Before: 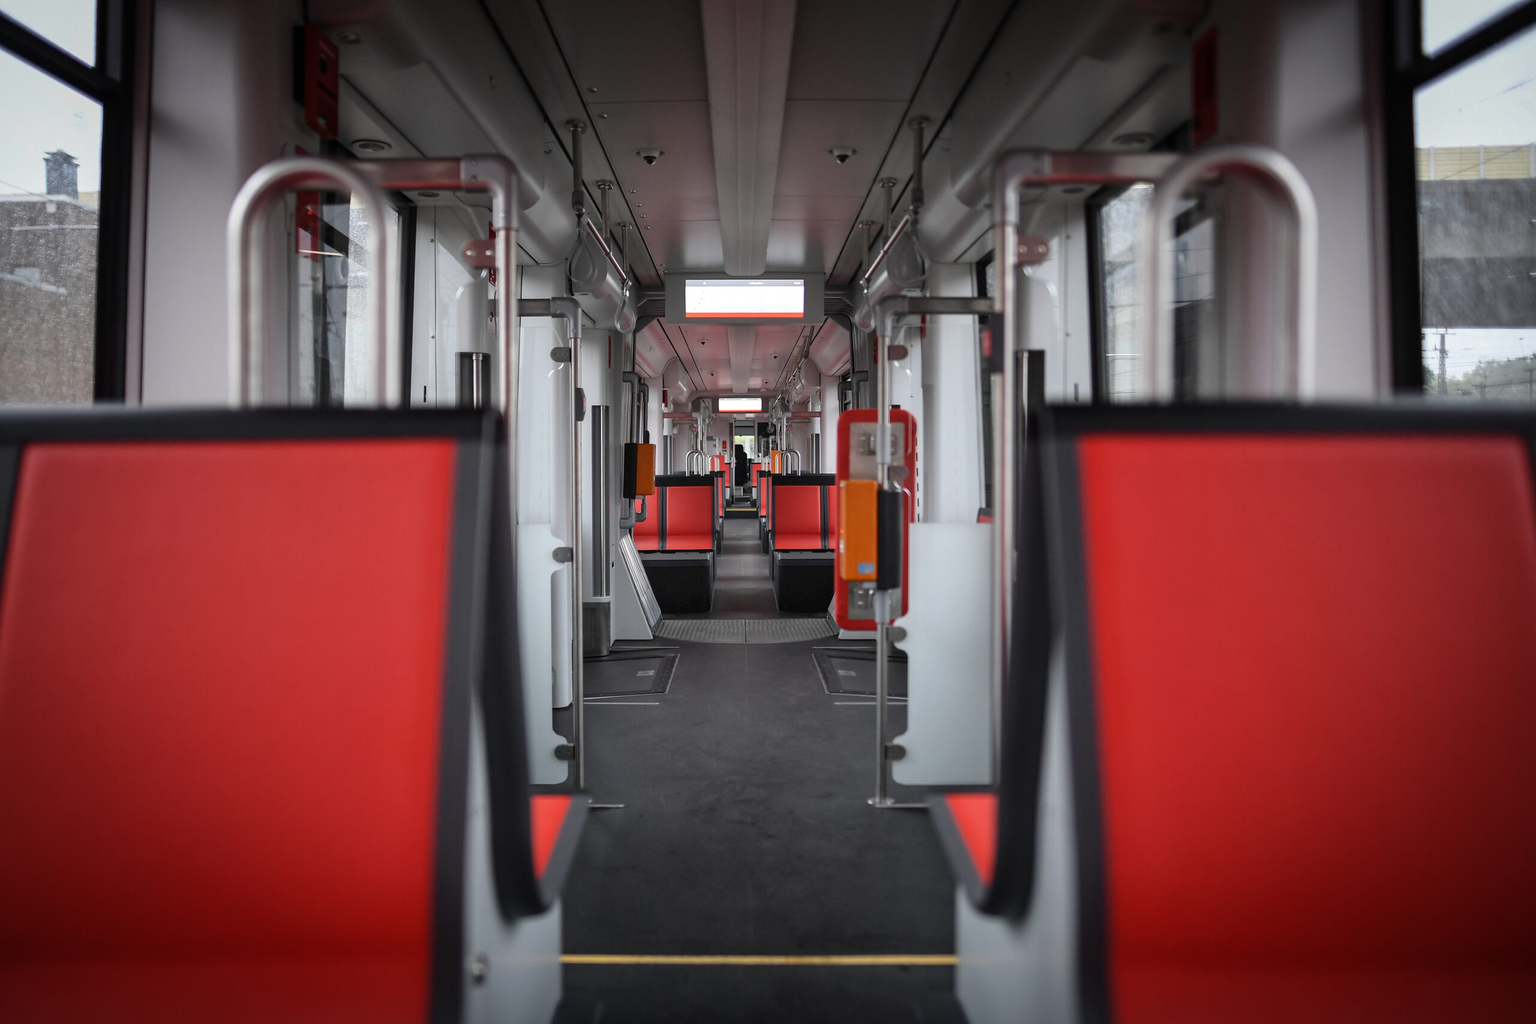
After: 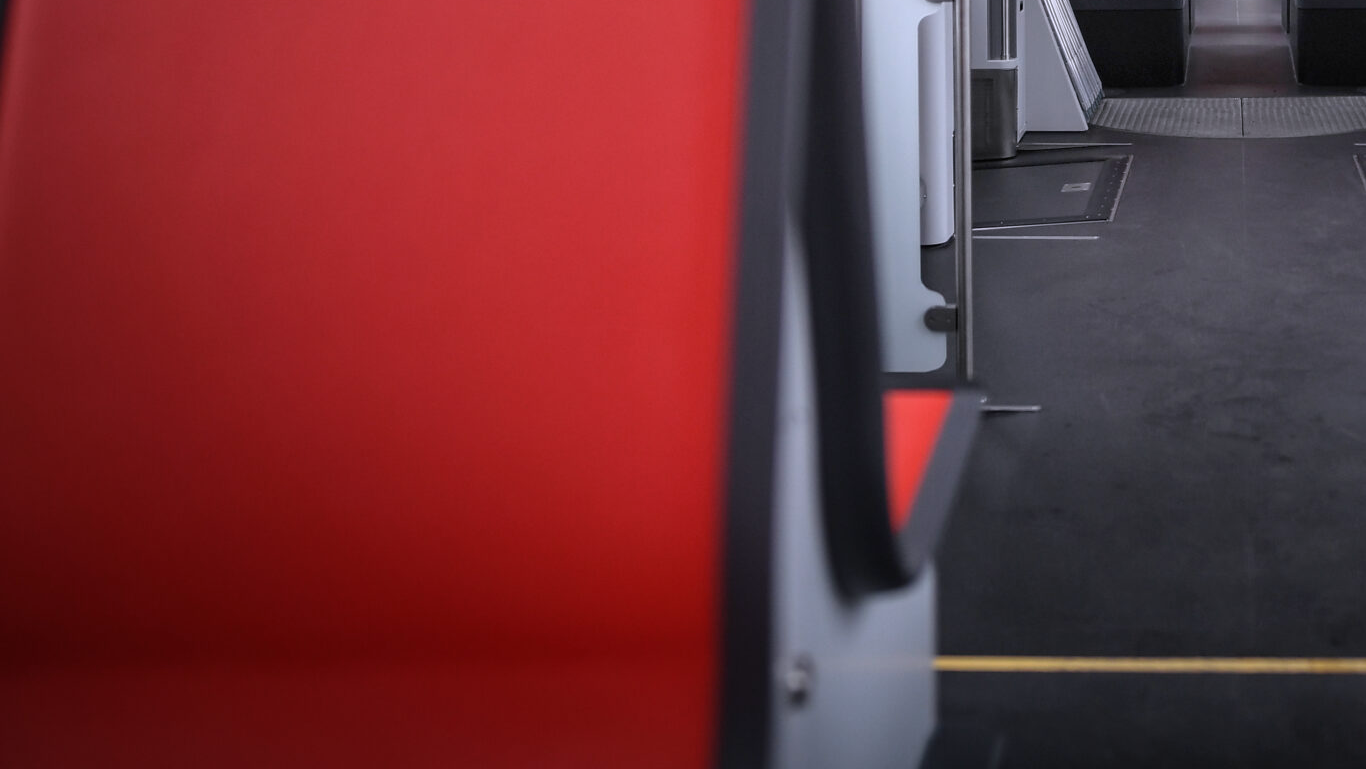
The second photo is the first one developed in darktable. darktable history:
exposure: exposure -0.021 EV, compensate highlight preservation false
crop and rotate: top 54.778%, right 46.61%, bottom 0.159%
white balance: red 1.004, blue 1.096
